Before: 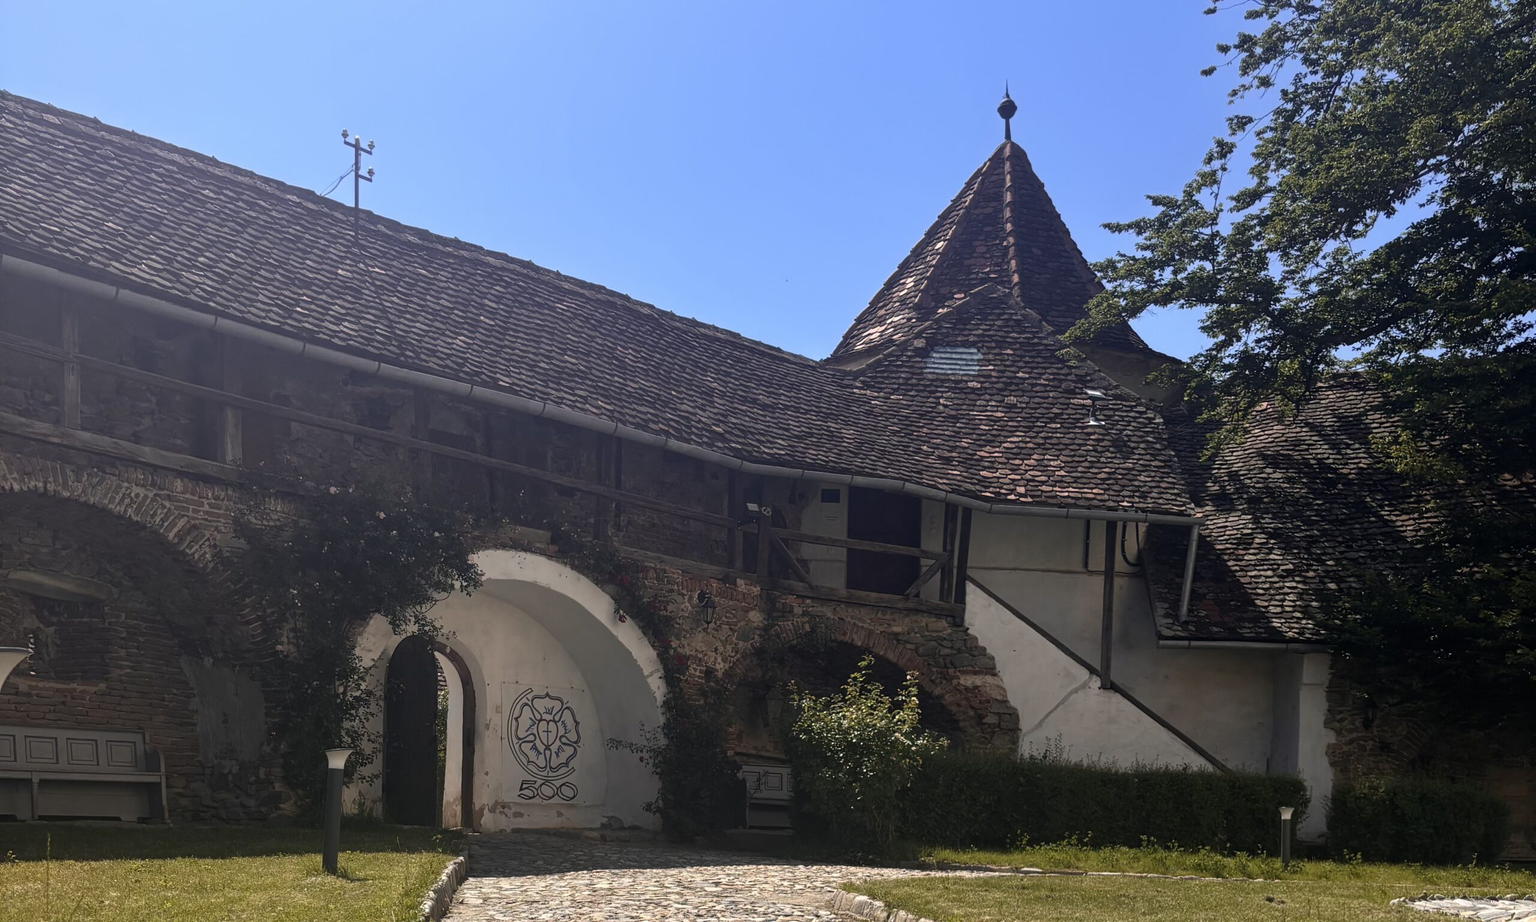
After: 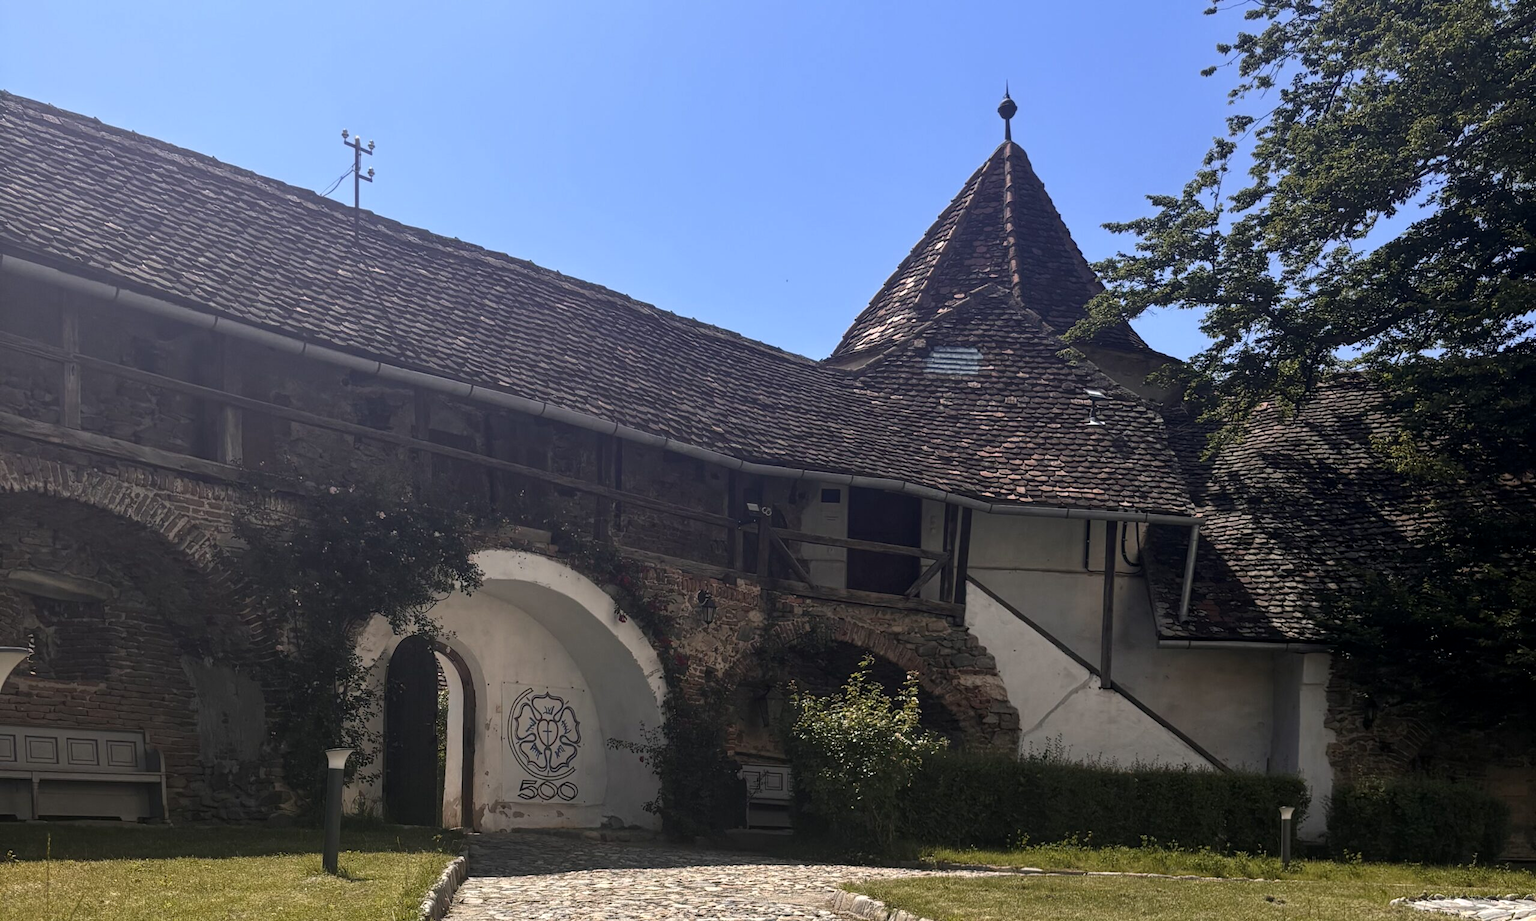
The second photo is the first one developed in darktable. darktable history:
local contrast: highlights 105%, shadows 102%, detail 119%, midtone range 0.2
